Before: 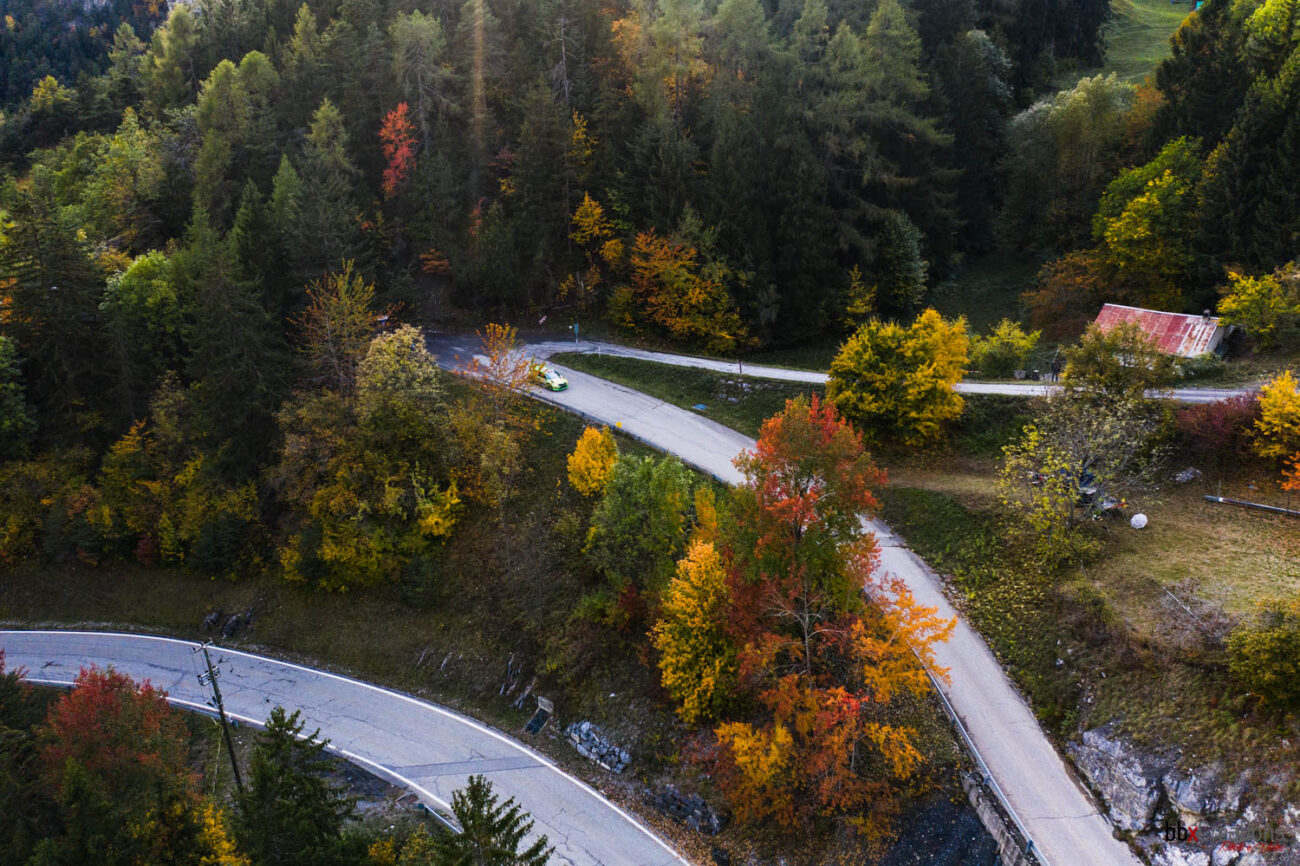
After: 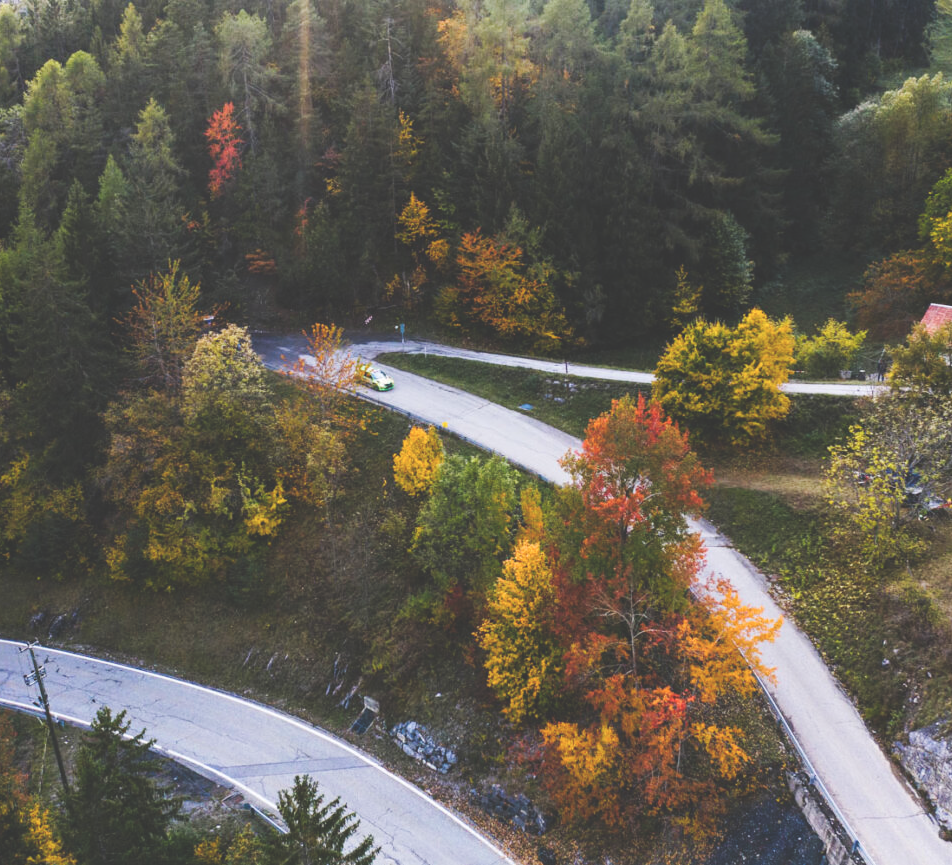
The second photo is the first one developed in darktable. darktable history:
crop: left 13.443%, right 13.31%
tone curve: curves: ch0 [(0, 0) (0.003, 0.031) (0.011, 0.033) (0.025, 0.036) (0.044, 0.045) (0.069, 0.06) (0.1, 0.079) (0.136, 0.109) (0.177, 0.15) (0.224, 0.192) (0.277, 0.262) (0.335, 0.347) (0.399, 0.433) (0.468, 0.528) (0.543, 0.624) (0.623, 0.705) (0.709, 0.788) (0.801, 0.865) (0.898, 0.933) (1, 1)], preserve colors none
exposure: black level correction -0.041, exposure 0.064 EV, compensate highlight preservation false
